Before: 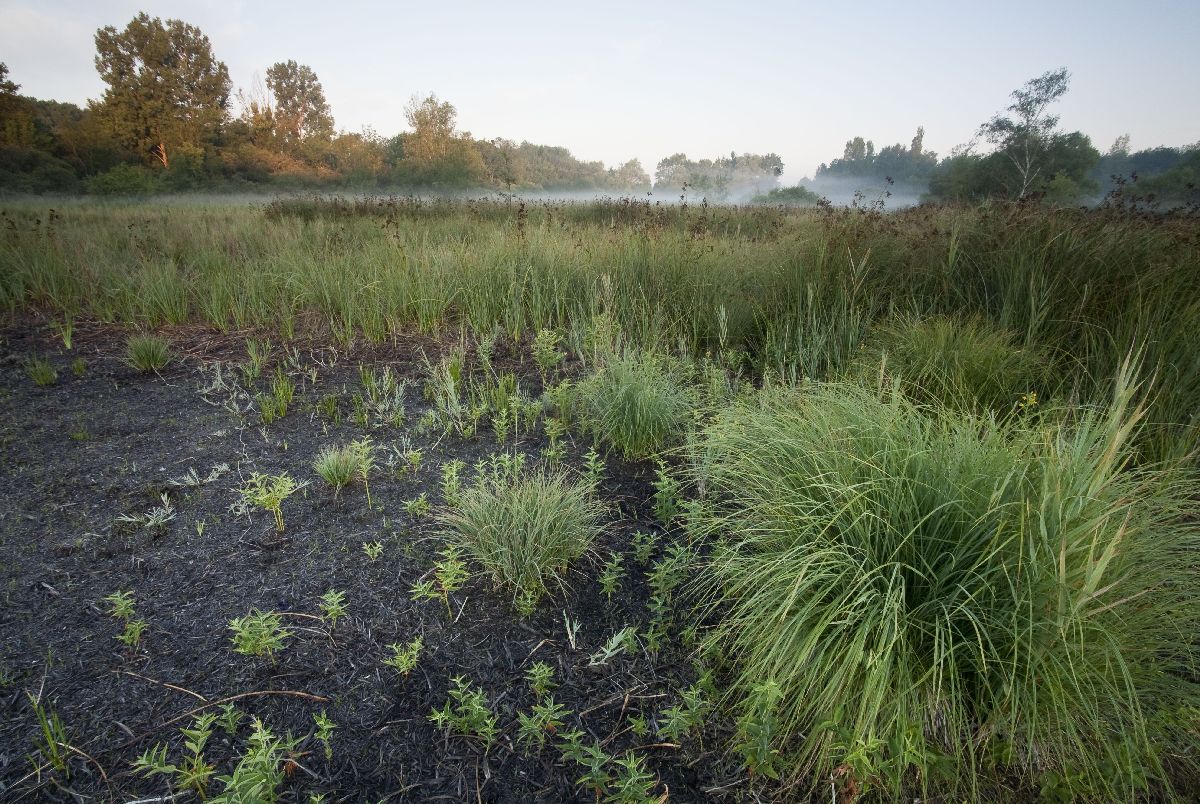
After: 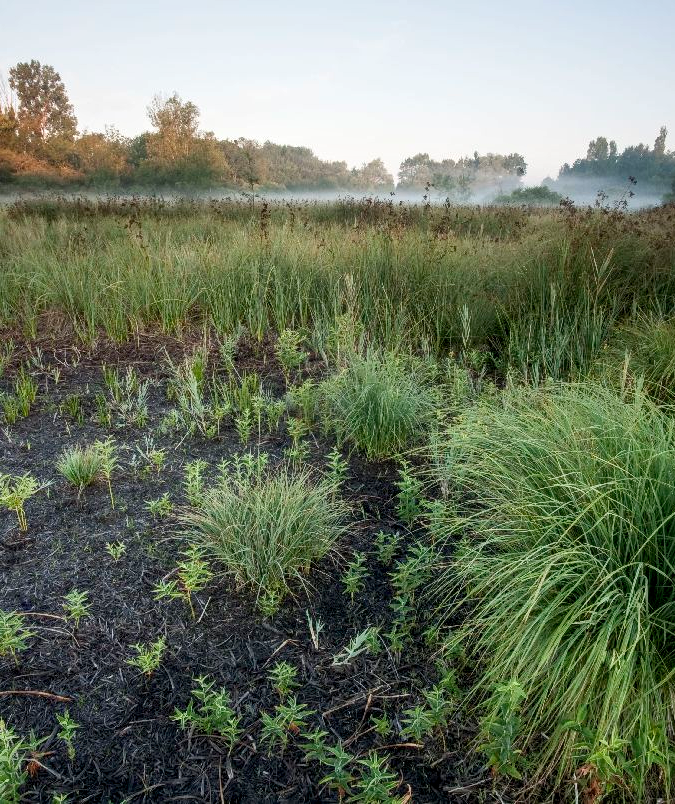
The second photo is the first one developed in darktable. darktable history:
crop: left 21.459%, right 22.271%
local contrast: detail 130%
